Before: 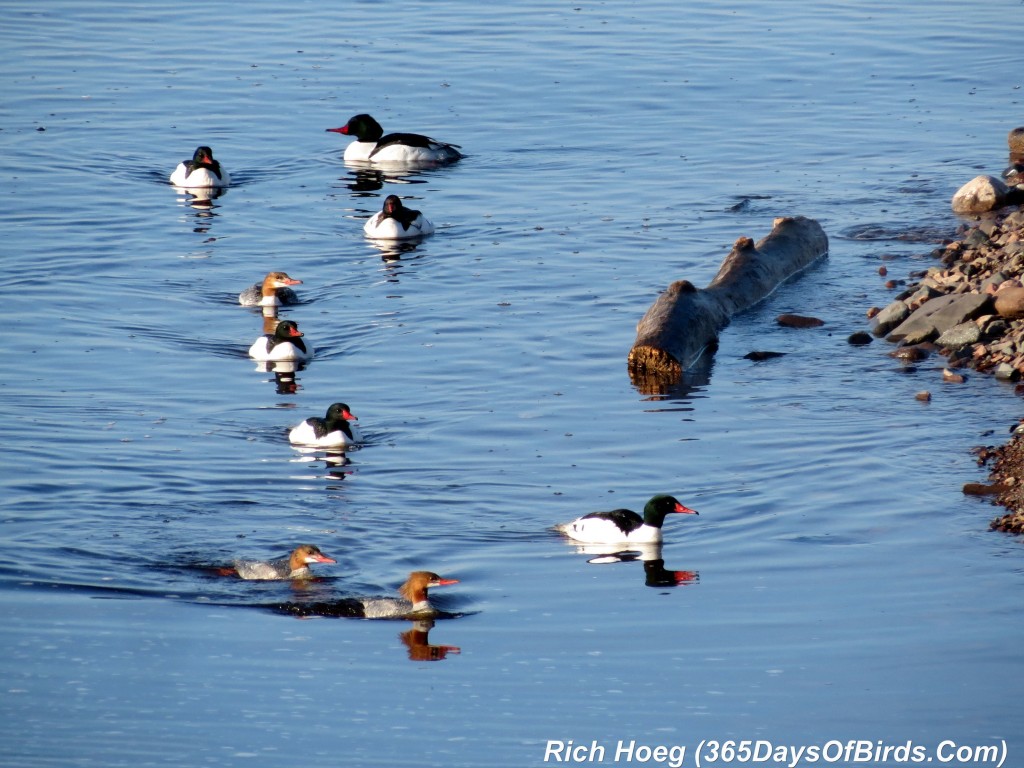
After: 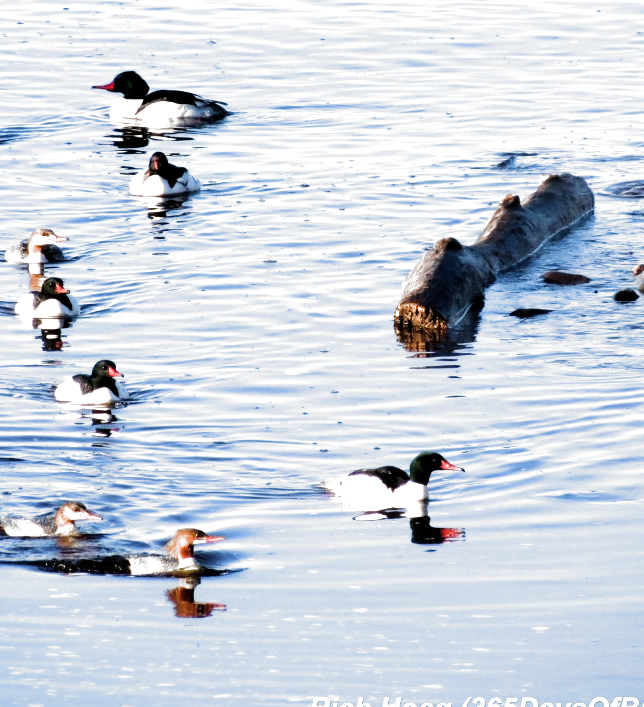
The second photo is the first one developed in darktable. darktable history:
crop and rotate: left 22.902%, top 5.637%, right 14.158%, bottom 2.253%
exposure: black level correction 0, exposure 1.105 EV, compensate highlight preservation false
filmic rgb: black relative exposure -8 EV, white relative exposure 2.18 EV, hardness 6.9, add noise in highlights 0.002, preserve chrominance luminance Y, color science v3 (2019), use custom middle-gray values true, contrast in highlights soft
